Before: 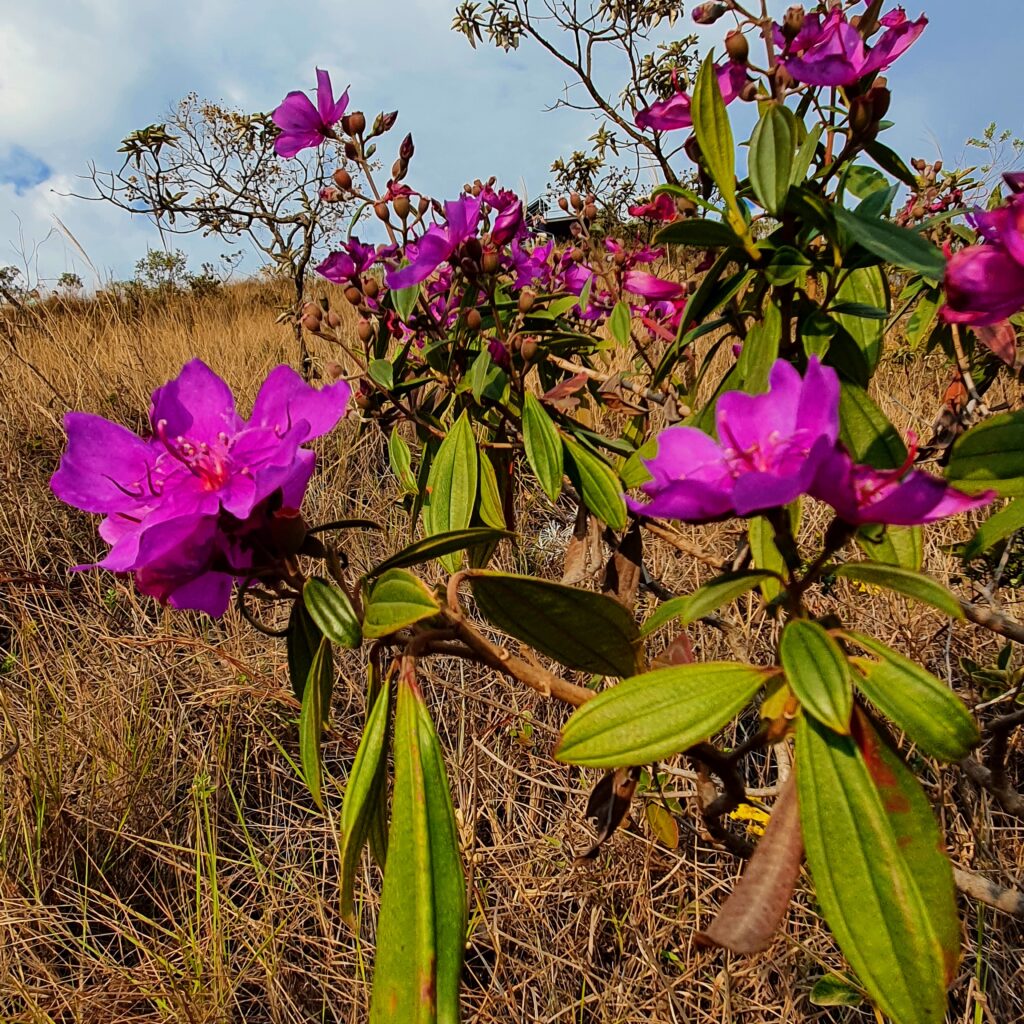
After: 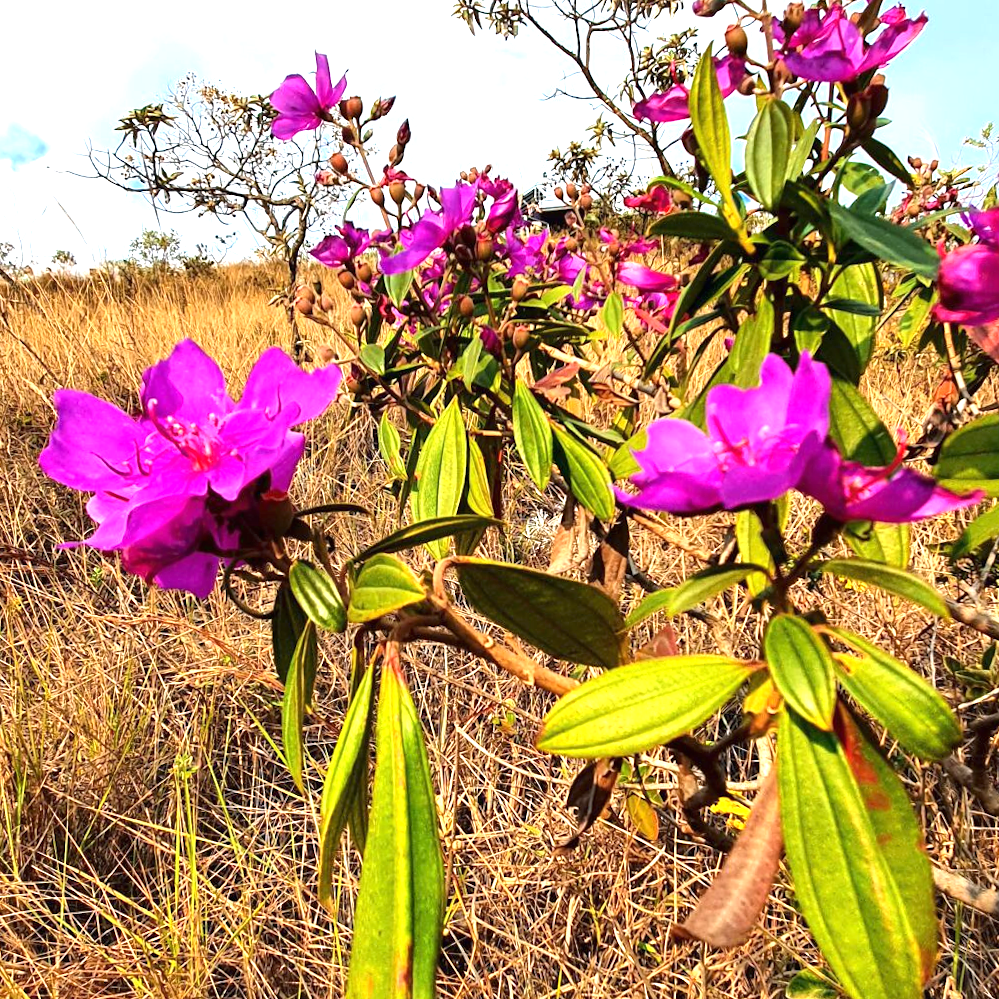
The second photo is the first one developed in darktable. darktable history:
crop and rotate: angle -1.41°
exposure: black level correction 0, exposure 1.453 EV, compensate exposure bias true, compensate highlight preservation false
